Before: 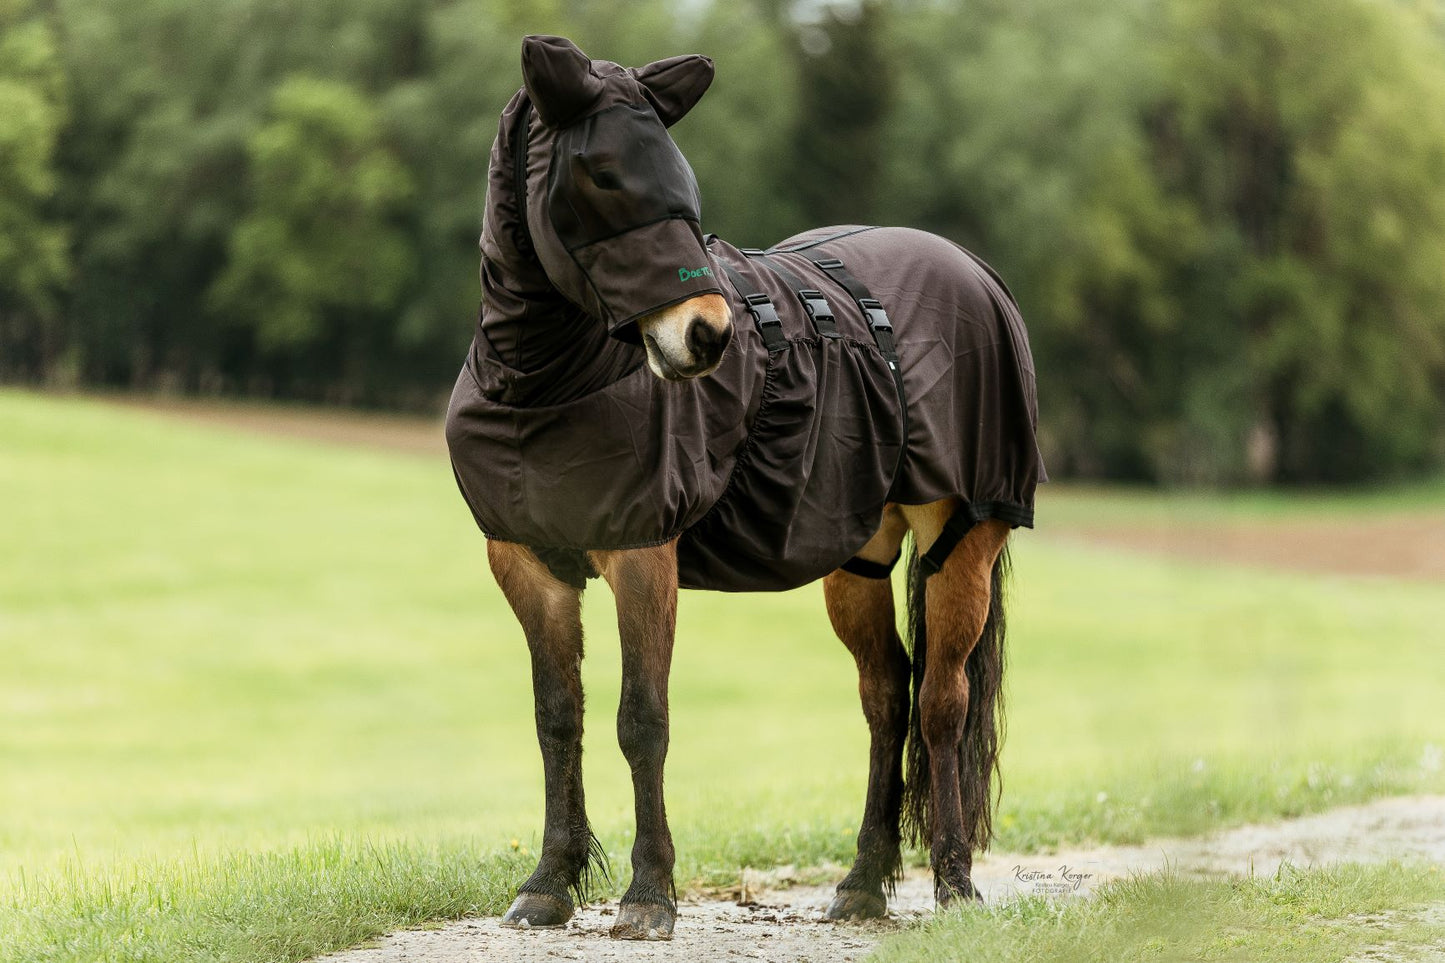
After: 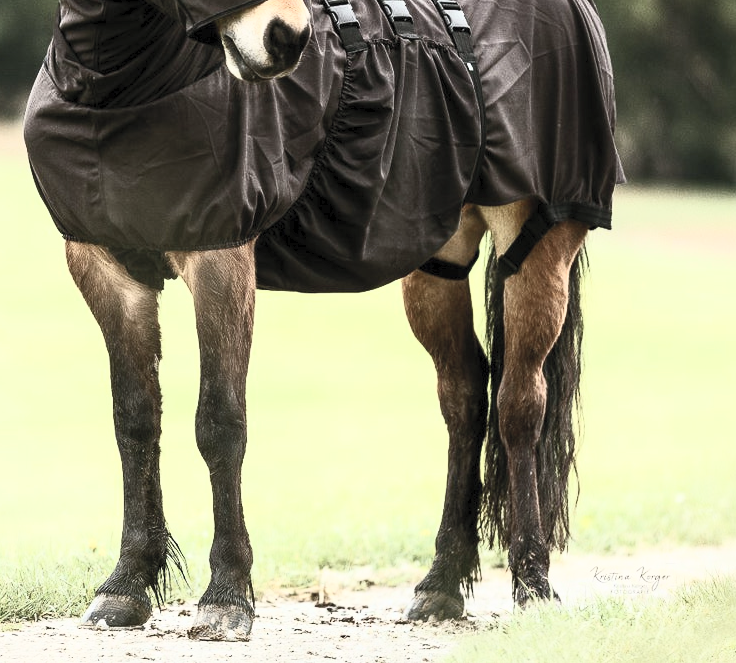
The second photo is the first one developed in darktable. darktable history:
contrast brightness saturation: contrast 0.57, brightness 0.57, saturation -0.34
crop and rotate: left 29.237%, top 31.152%, right 19.807%
